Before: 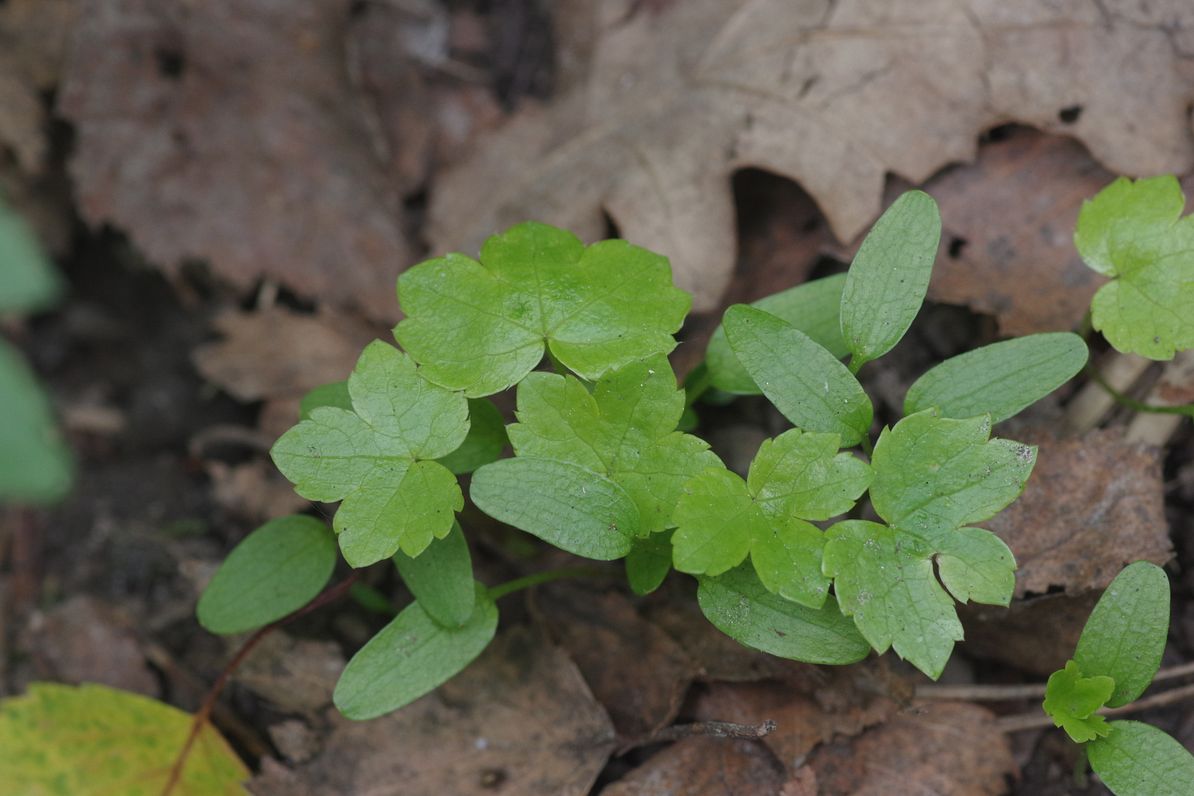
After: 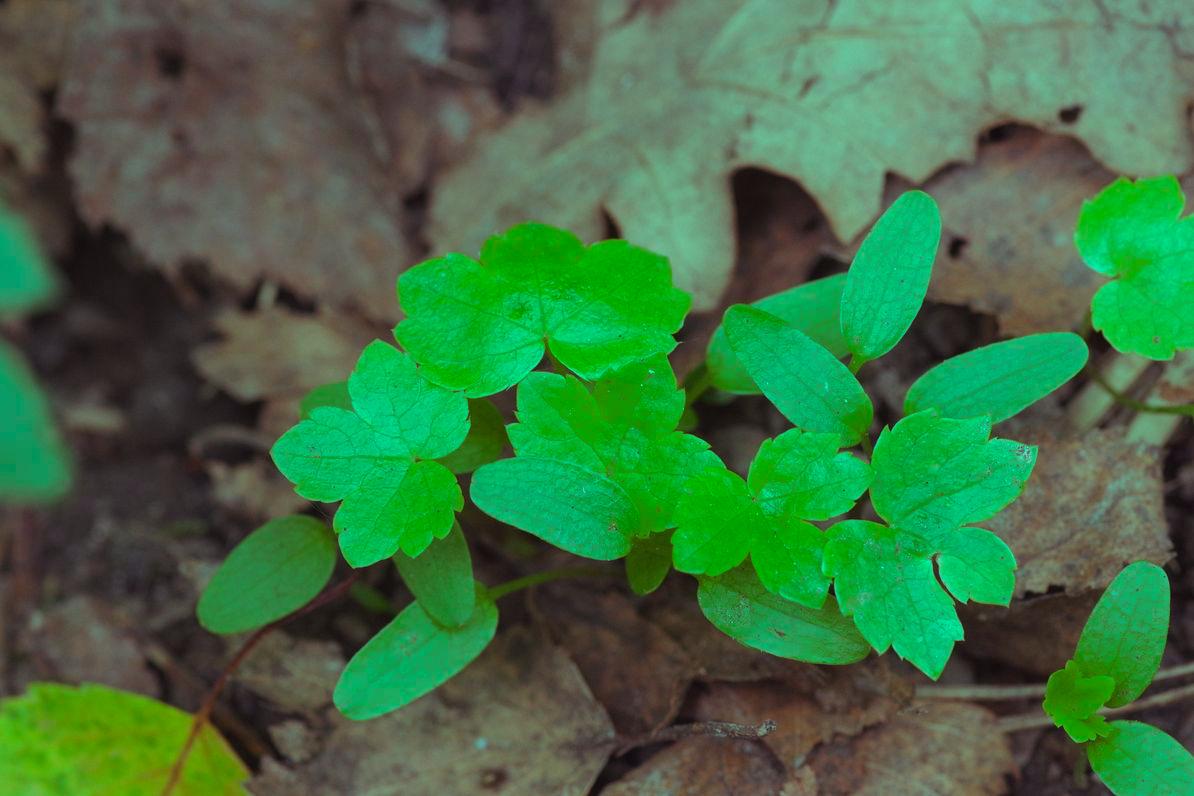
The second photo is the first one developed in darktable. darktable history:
color calibration: x 0.329, y 0.345, temperature 5633 K
color balance rgb: shadows lift › luminance 0.49%, shadows lift › chroma 6.83%, shadows lift › hue 300.29°, power › hue 208.98°, highlights gain › luminance 20.24%, highlights gain › chroma 13.17%, highlights gain › hue 173.85°, perceptual saturation grading › global saturation 18.05%
